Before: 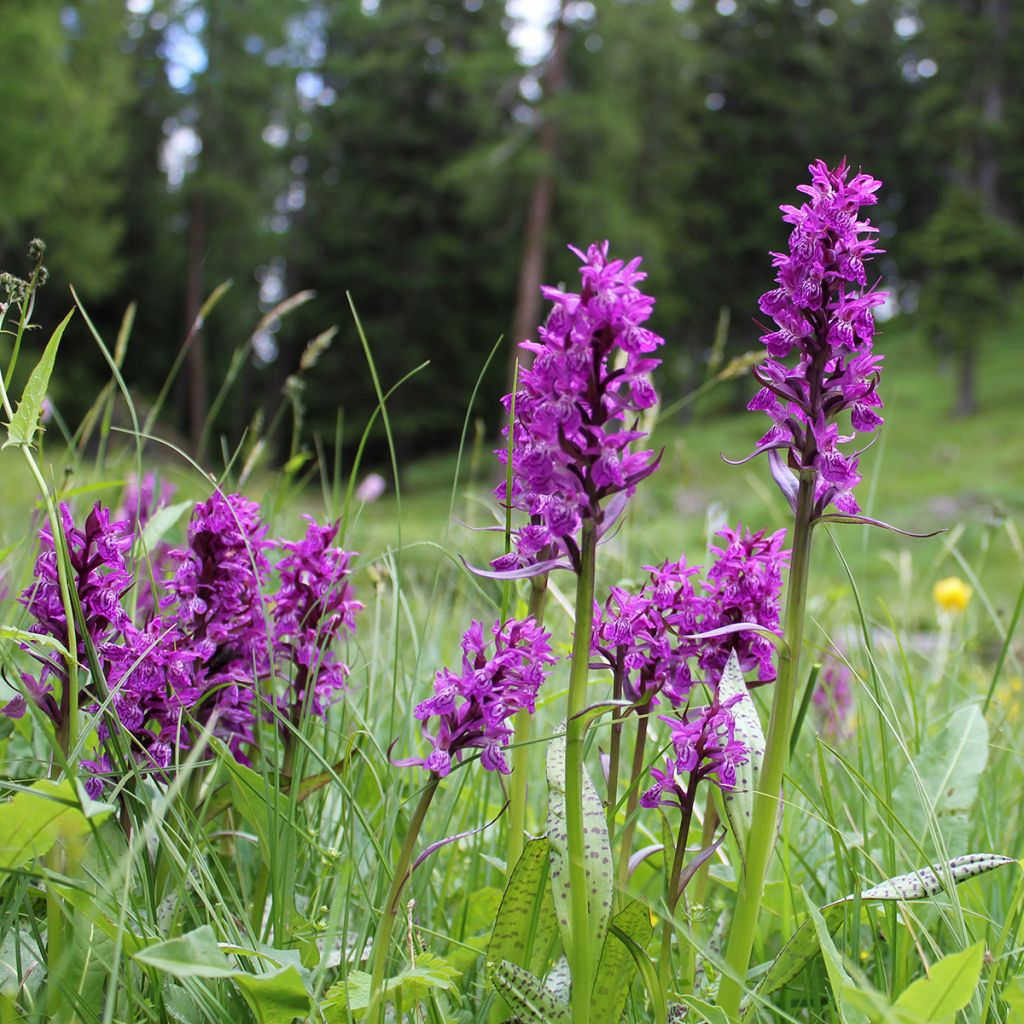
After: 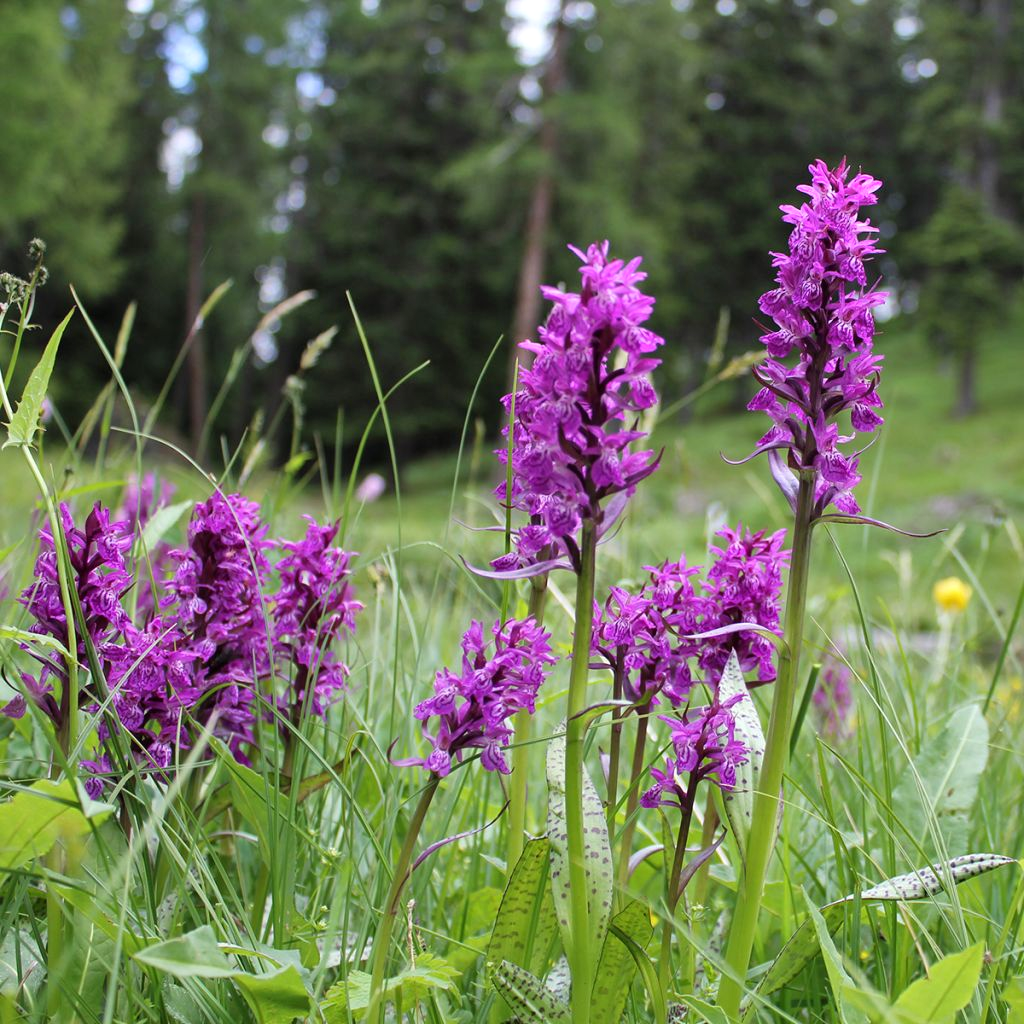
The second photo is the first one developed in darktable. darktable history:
shadows and highlights: white point adjustment 1.04, highlights color adjustment 0.544%, soften with gaussian
